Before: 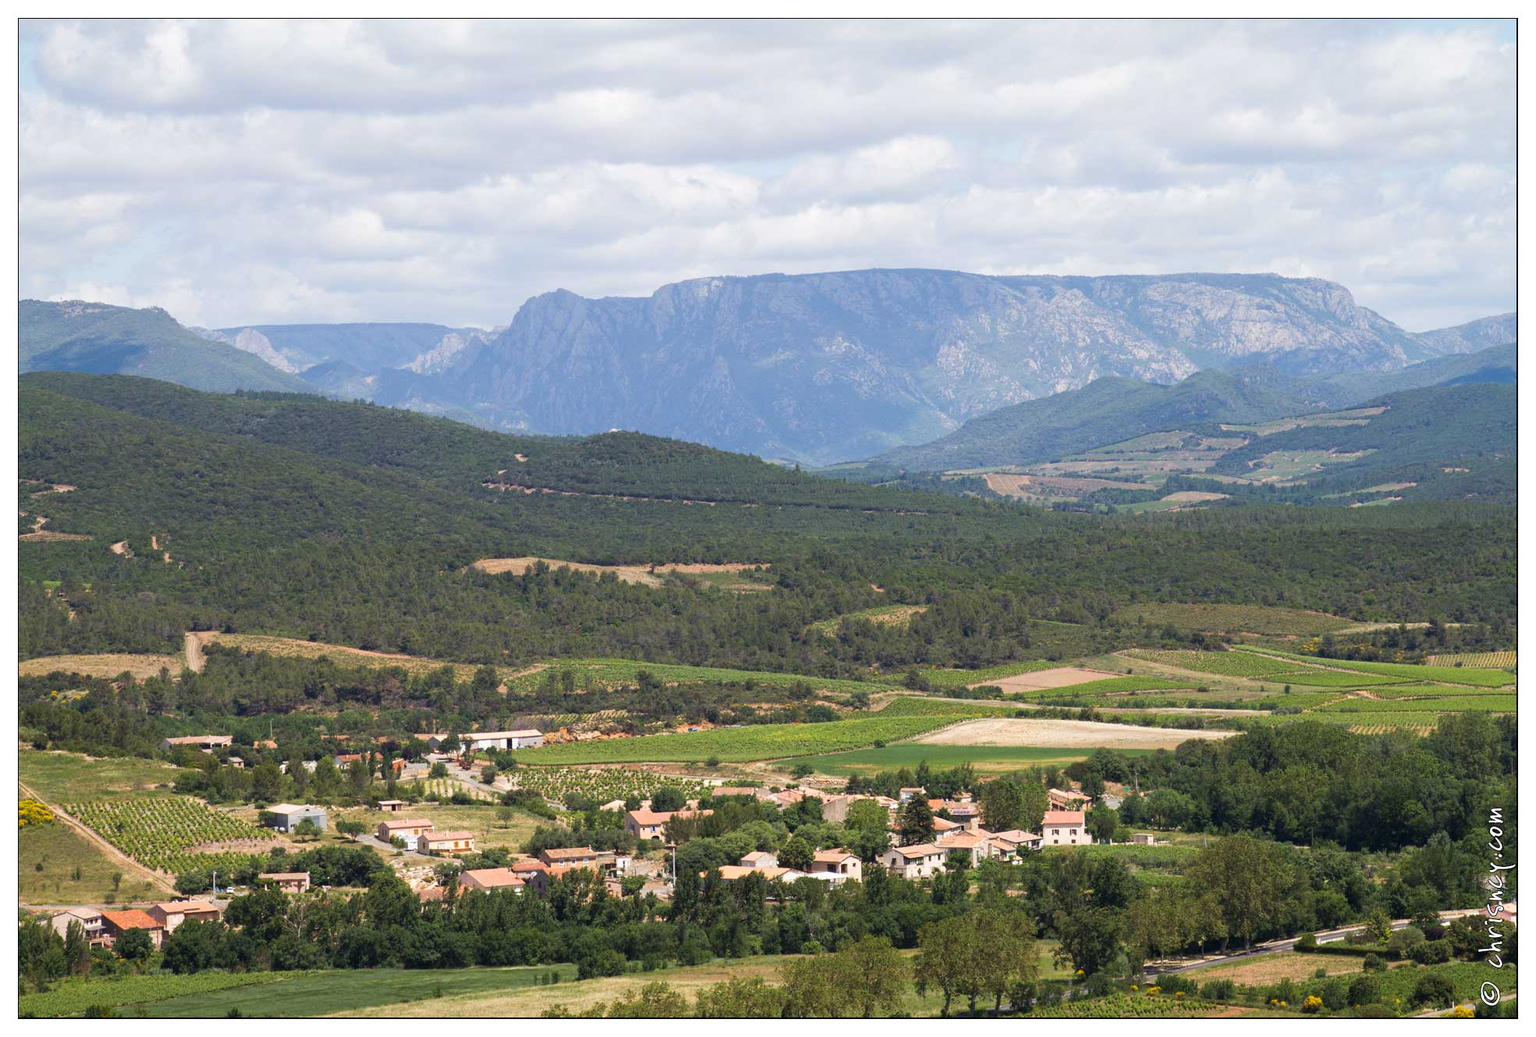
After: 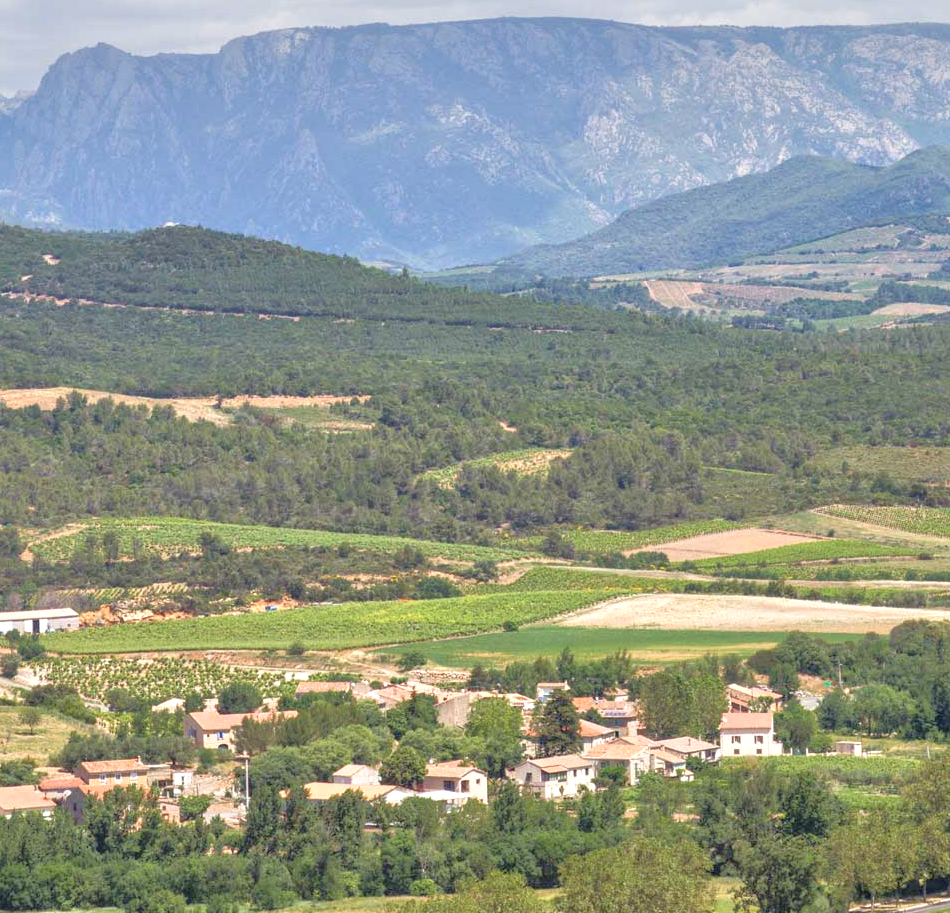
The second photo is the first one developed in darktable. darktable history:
crop: left 31.379%, top 24.658%, right 20.326%, bottom 6.628%
contrast brightness saturation: contrast -0.1, saturation -0.1
tone equalizer: -8 EV 2 EV, -7 EV 2 EV, -6 EV 2 EV, -5 EV 2 EV, -4 EV 2 EV, -3 EV 1.5 EV, -2 EV 1 EV, -1 EV 0.5 EV
local contrast: on, module defaults
